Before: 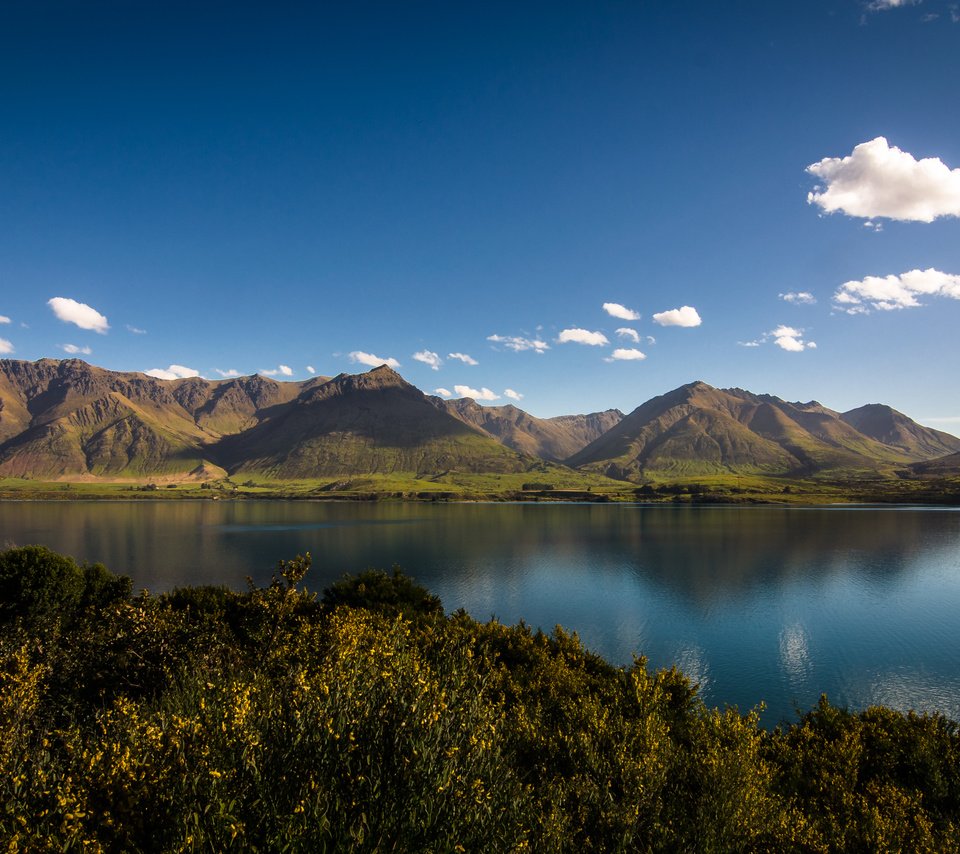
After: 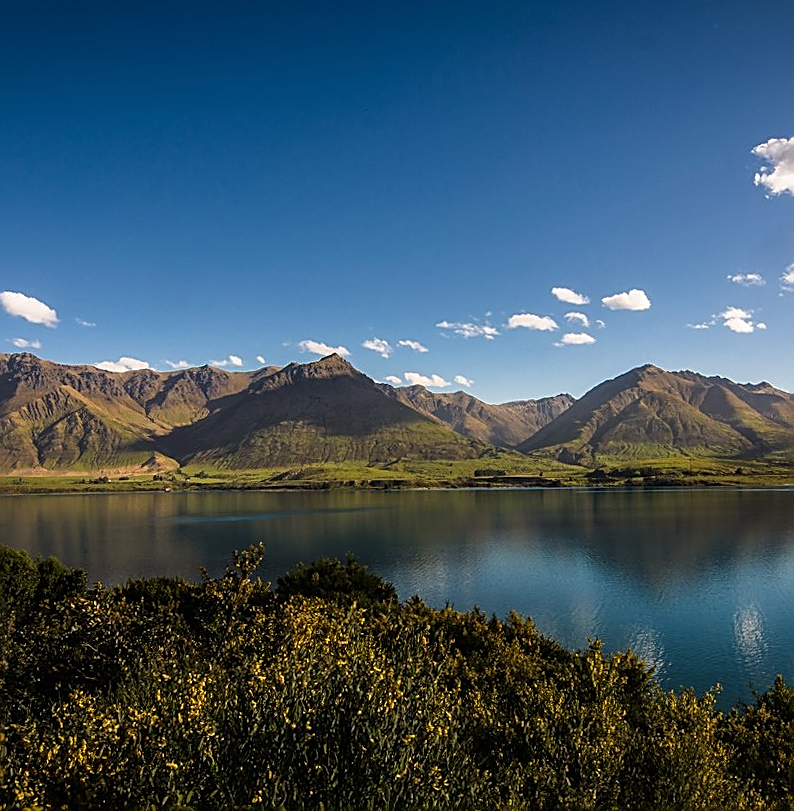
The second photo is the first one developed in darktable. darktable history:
sharpen: amount 1
crop and rotate: angle 1°, left 4.281%, top 0.642%, right 11.383%, bottom 2.486%
local contrast: detail 110%
